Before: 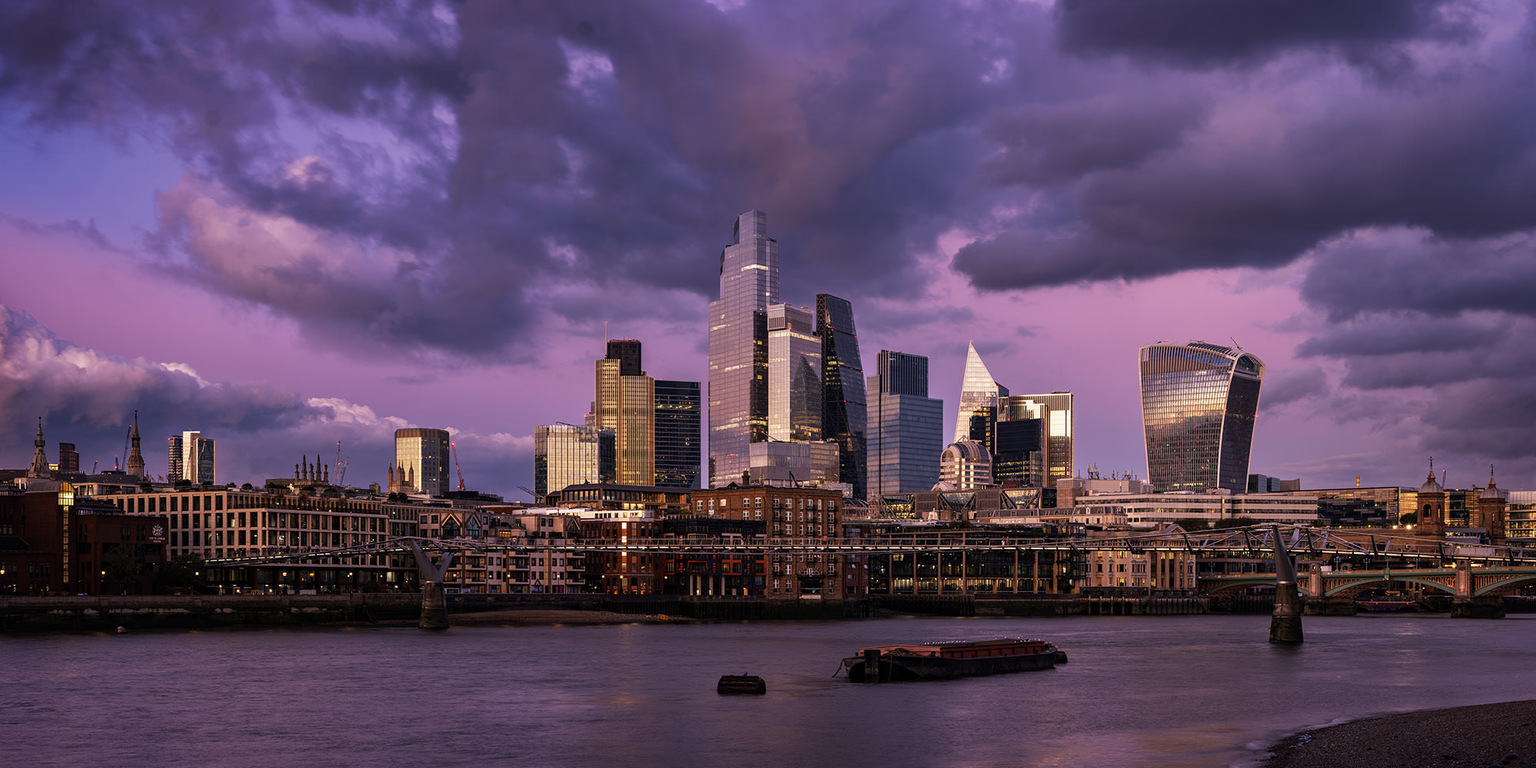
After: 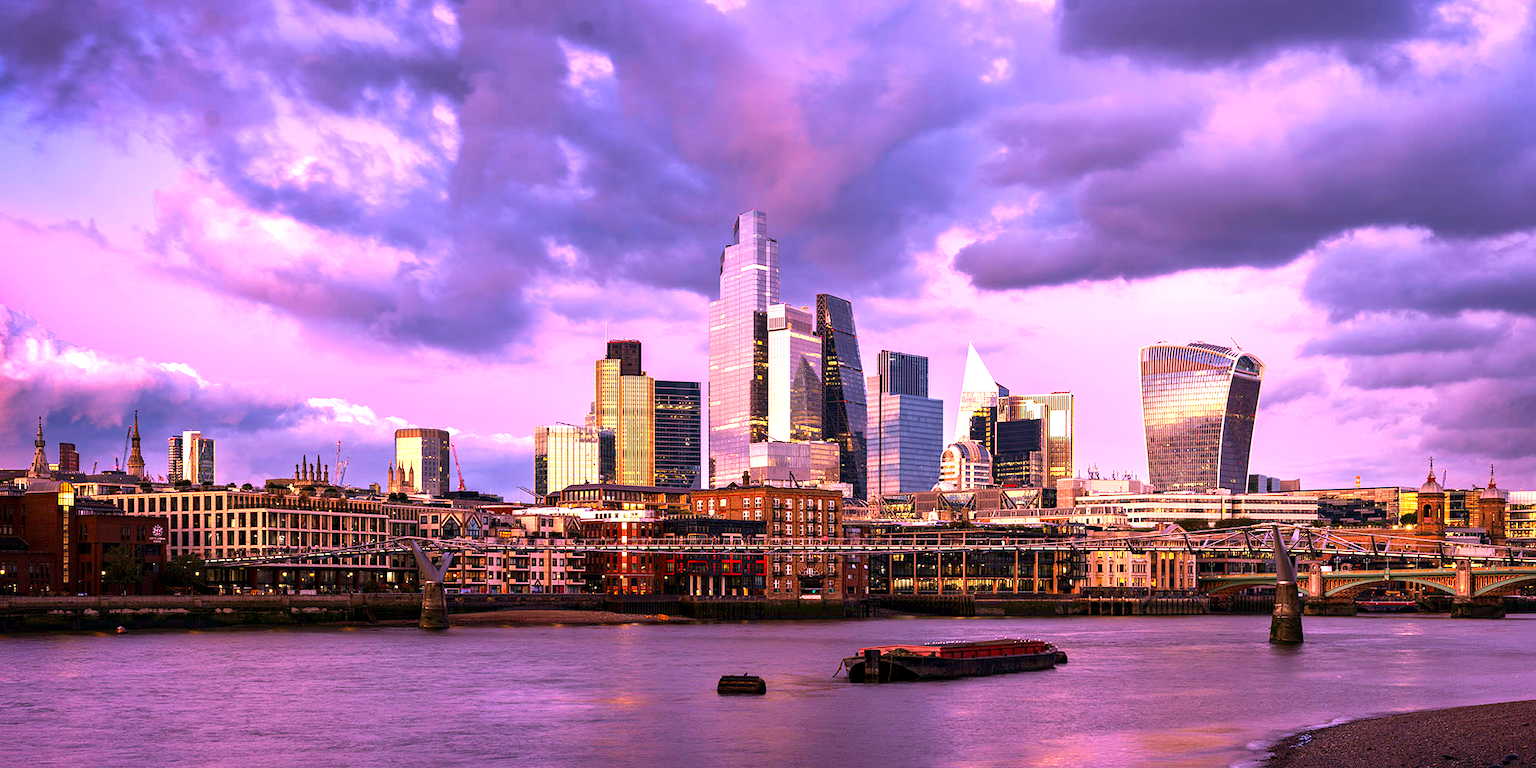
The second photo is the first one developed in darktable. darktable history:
contrast brightness saturation: contrast 0.08, saturation 0.2
color balance: mode lift, gamma, gain (sRGB), lift [1, 0.99, 1.01, 0.992], gamma [1, 1.037, 0.974, 0.963]
exposure: black level correction 0.001, exposure 1.719 EV, compensate exposure bias true, compensate highlight preservation false
velvia: on, module defaults
